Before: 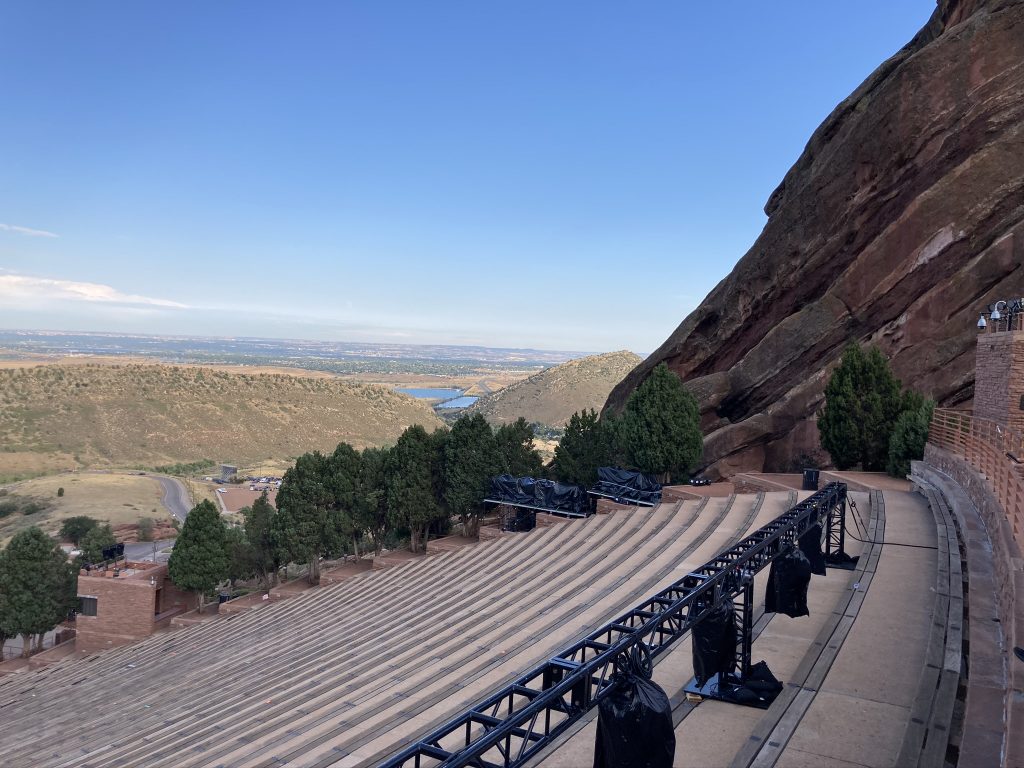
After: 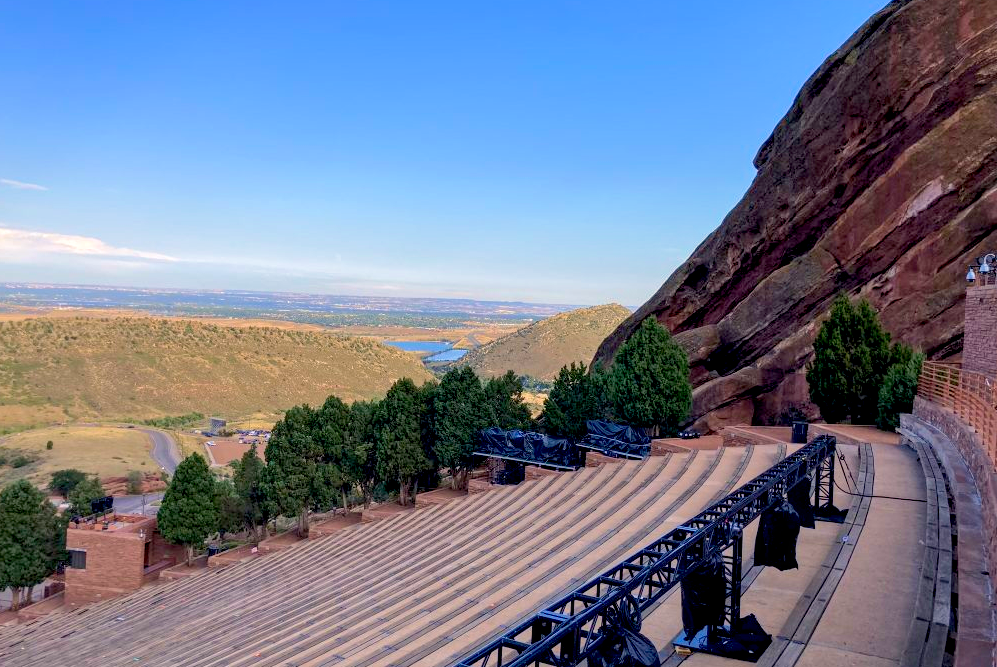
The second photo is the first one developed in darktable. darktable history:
crop: left 1.118%, top 6.156%, right 1.507%, bottom 6.96%
color balance rgb: highlights gain › chroma 1.085%, highlights gain › hue 60.22°, linear chroma grading › global chroma 15.524%, perceptual saturation grading › global saturation 14.616%, perceptual brilliance grading › mid-tones 10.565%, perceptual brilliance grading › shadows 15.305%, contrast -9.373%
local contrast: on, module defaults
base curve: curves: ch0 [(0.017, 0) (0.425, 0.441) (0.844, 0.933) (1, 1)], preserve colors none
velvia: on, module defaults
